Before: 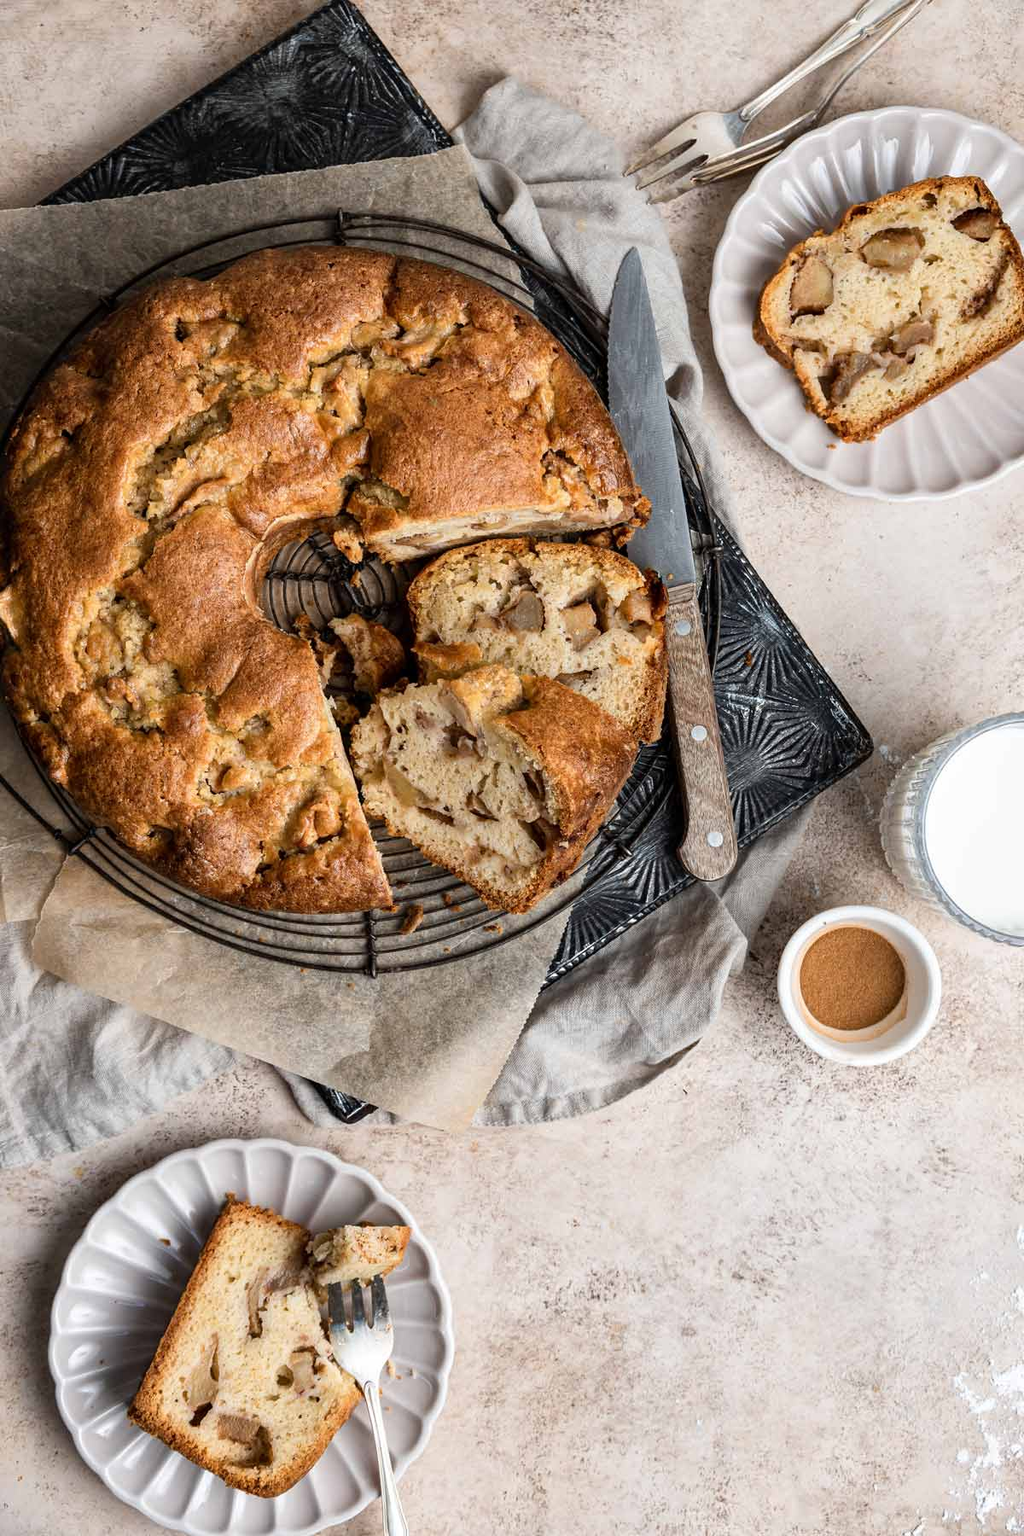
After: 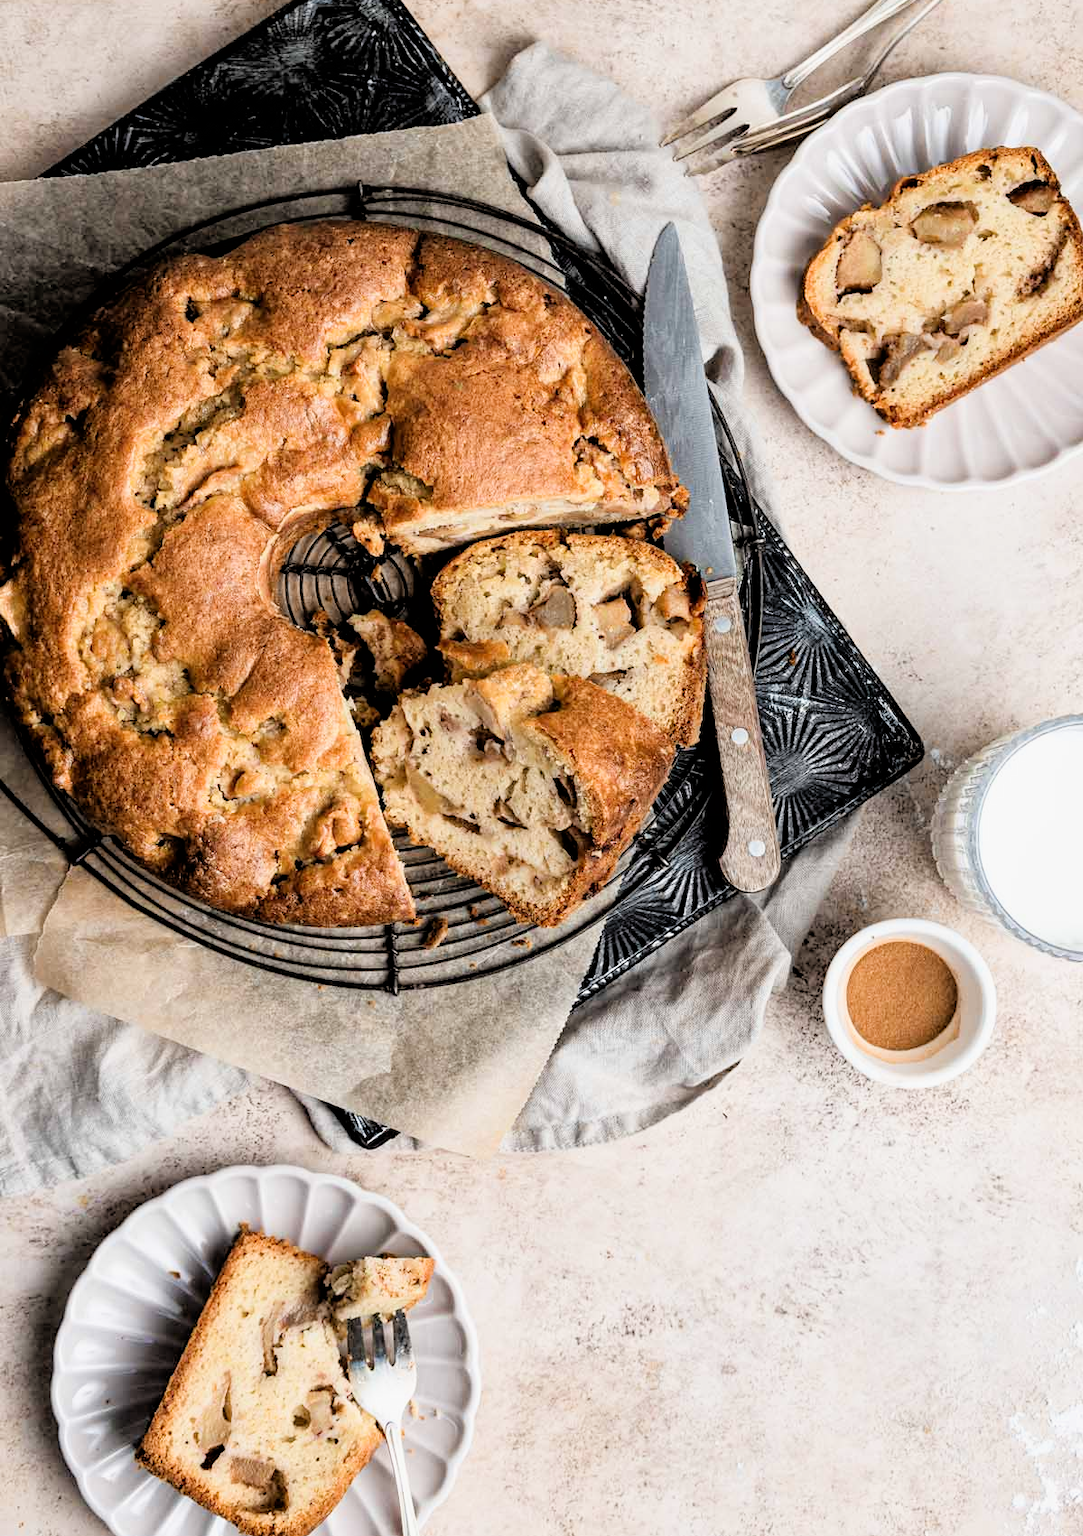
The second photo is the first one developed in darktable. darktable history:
exposure: exposure 0.566 EV, compensate highlight preservation false
filmic rgb: black relative exposure -3.86 EV, white relative exposure 3.48 EV, hardness 2.63, contrast 1.103
crop and rotate: top 2.479%, bottom 3.018%
